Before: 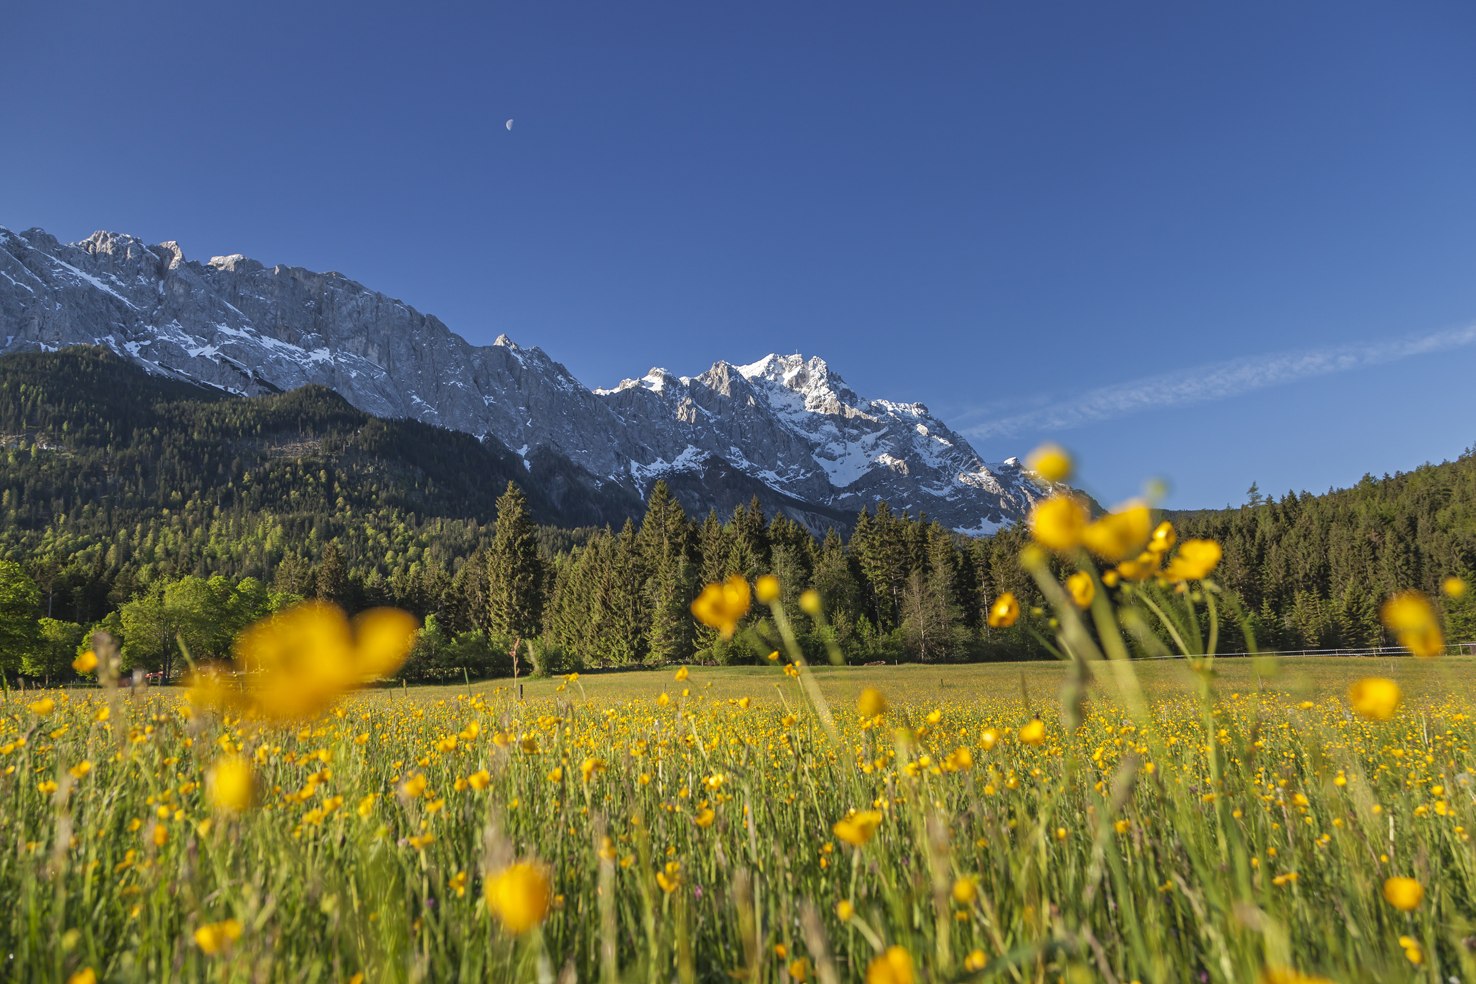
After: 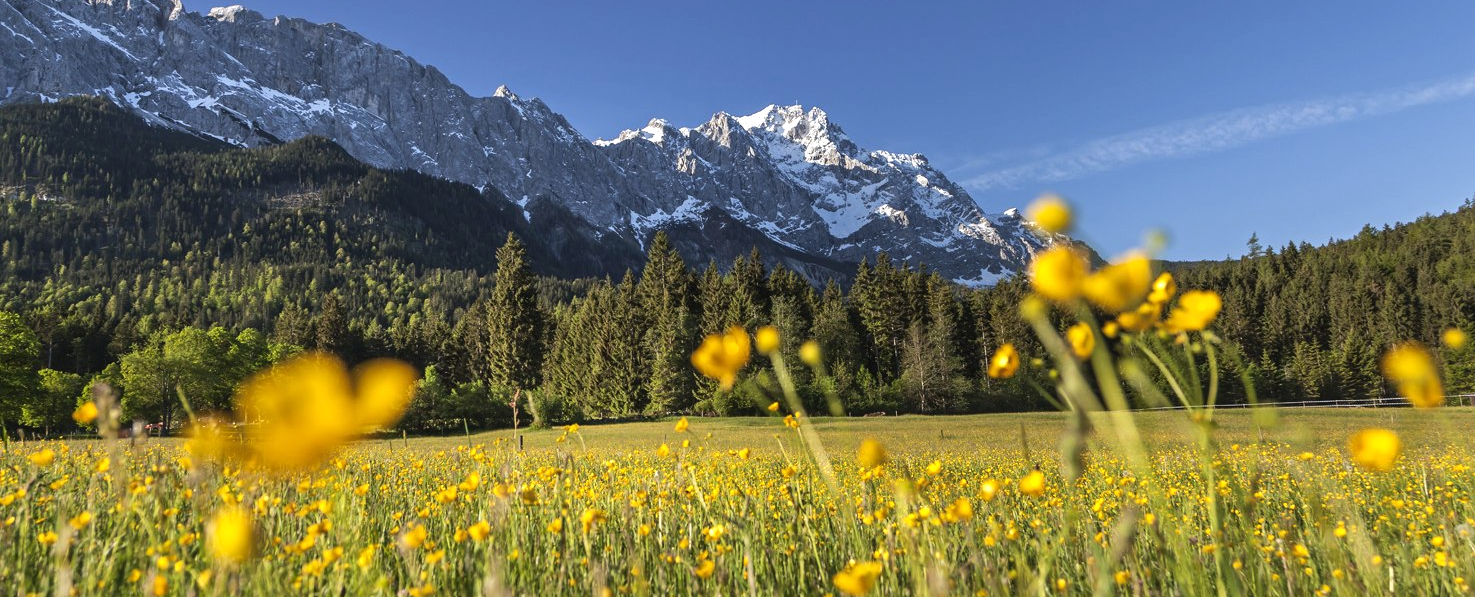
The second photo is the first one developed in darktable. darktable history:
crop and rotate: top 25.357%, bottom 13.942%
tone equalizer: -8 EV -0.417 EV, -7 EV -0.389 EV, -6 EV -0.333 EV, -5 EV -0.222 EV, -3 EV 0.222 EV, -2 EV 0.333 EV, -1 EV 0.389 EV, +0 EV 0.417 EV, edges refinement/feathering 500, mask exposure compensation -1.57 EV, preserve details no
